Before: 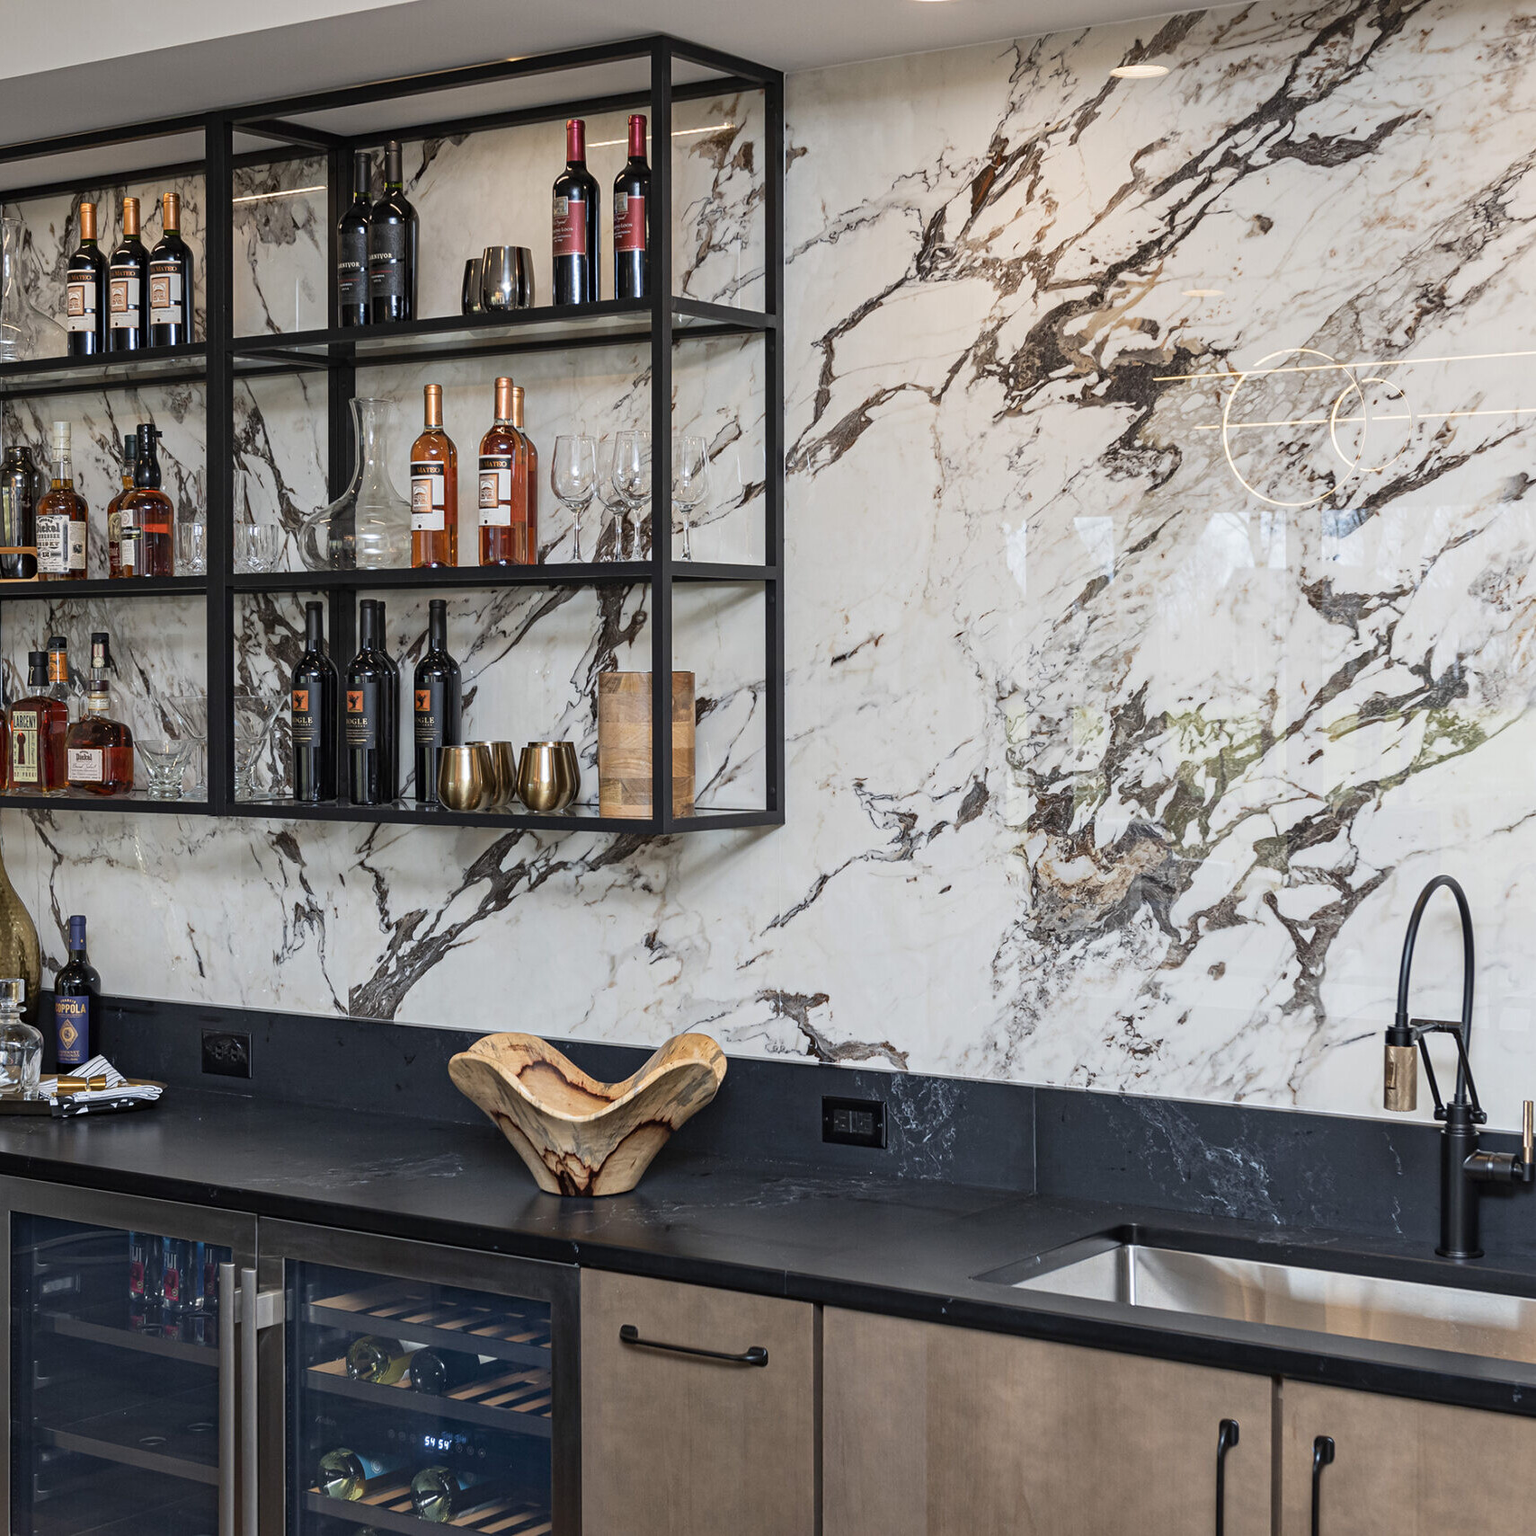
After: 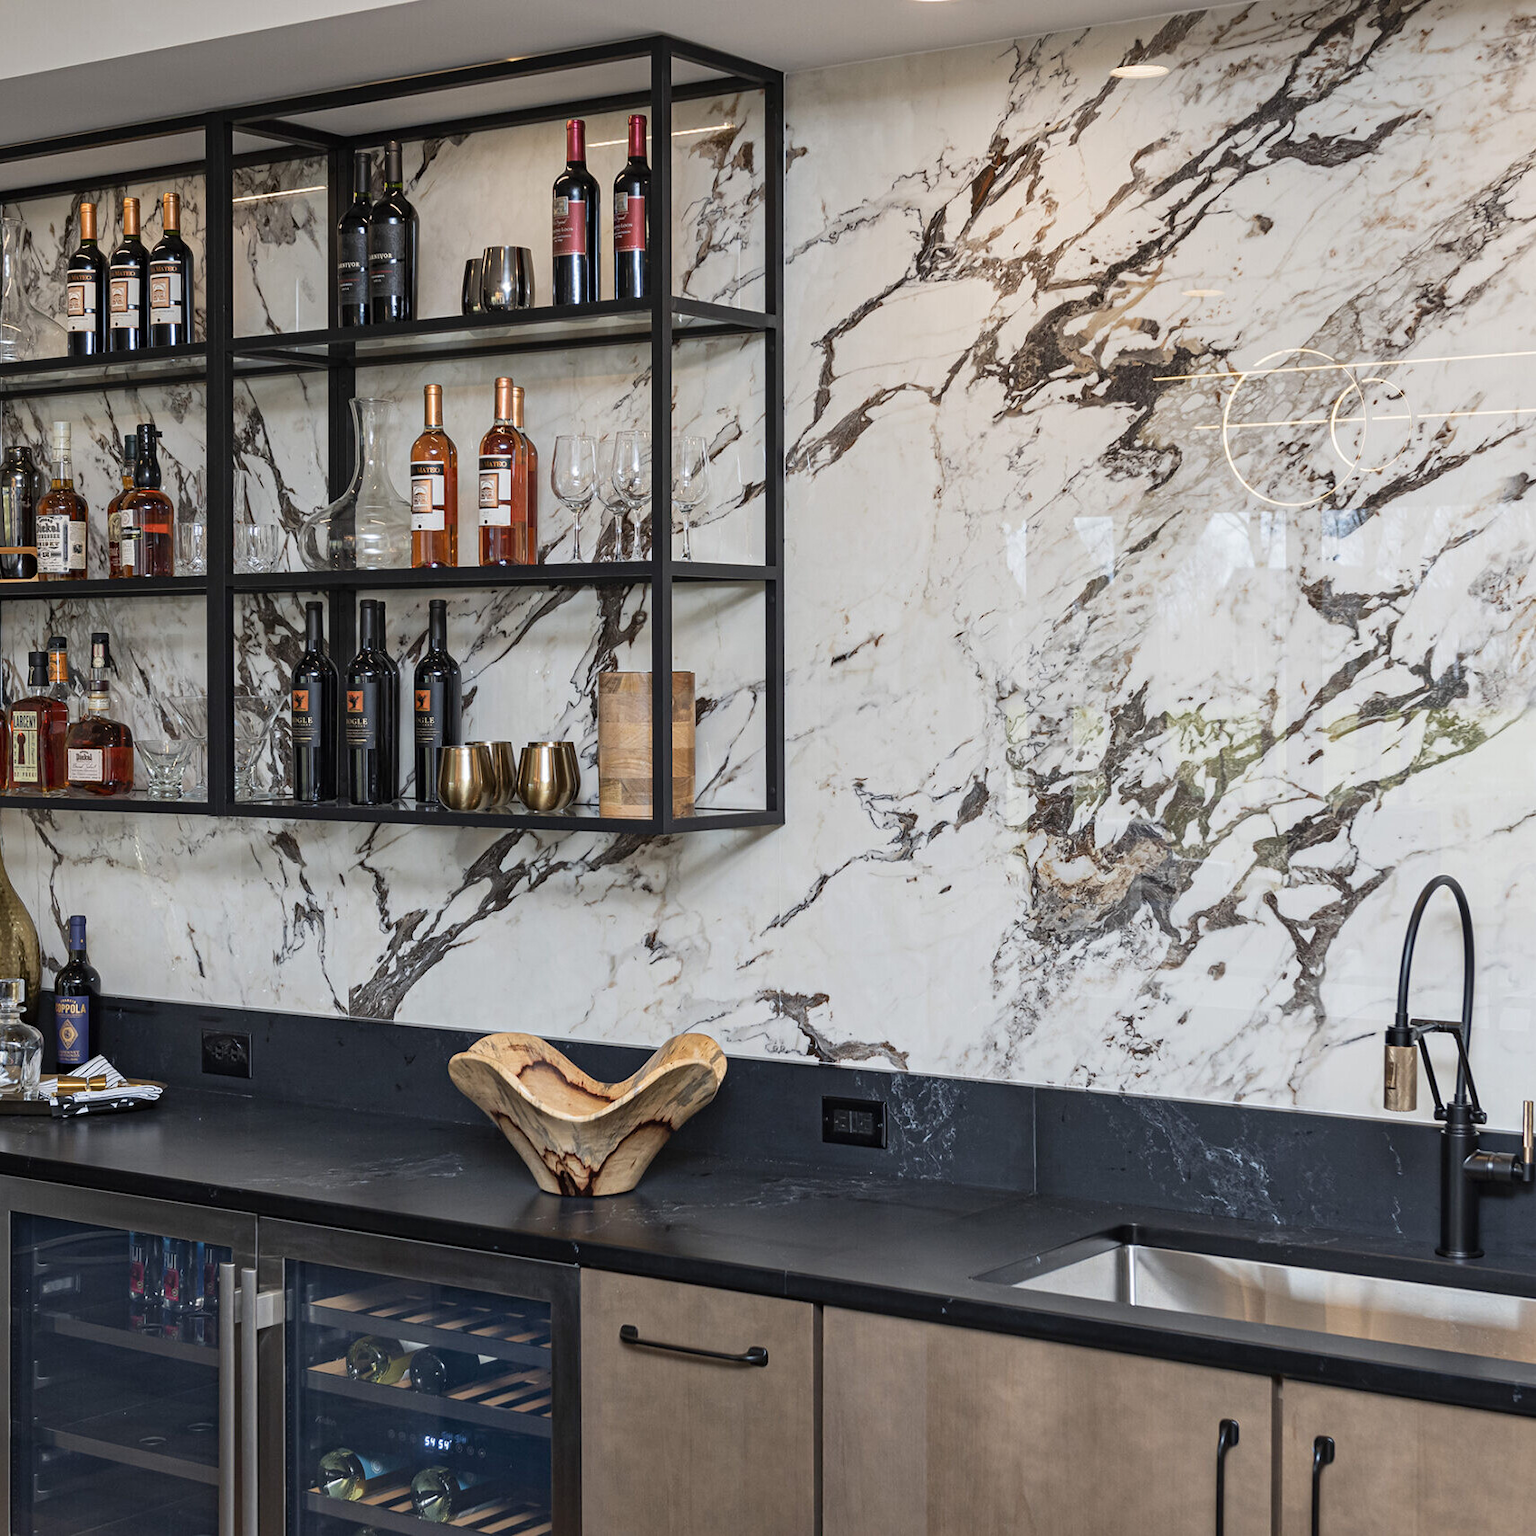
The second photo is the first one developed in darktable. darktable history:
shadows and highlights: shadows 20.49, highlights -20.53, soften with gaussian
